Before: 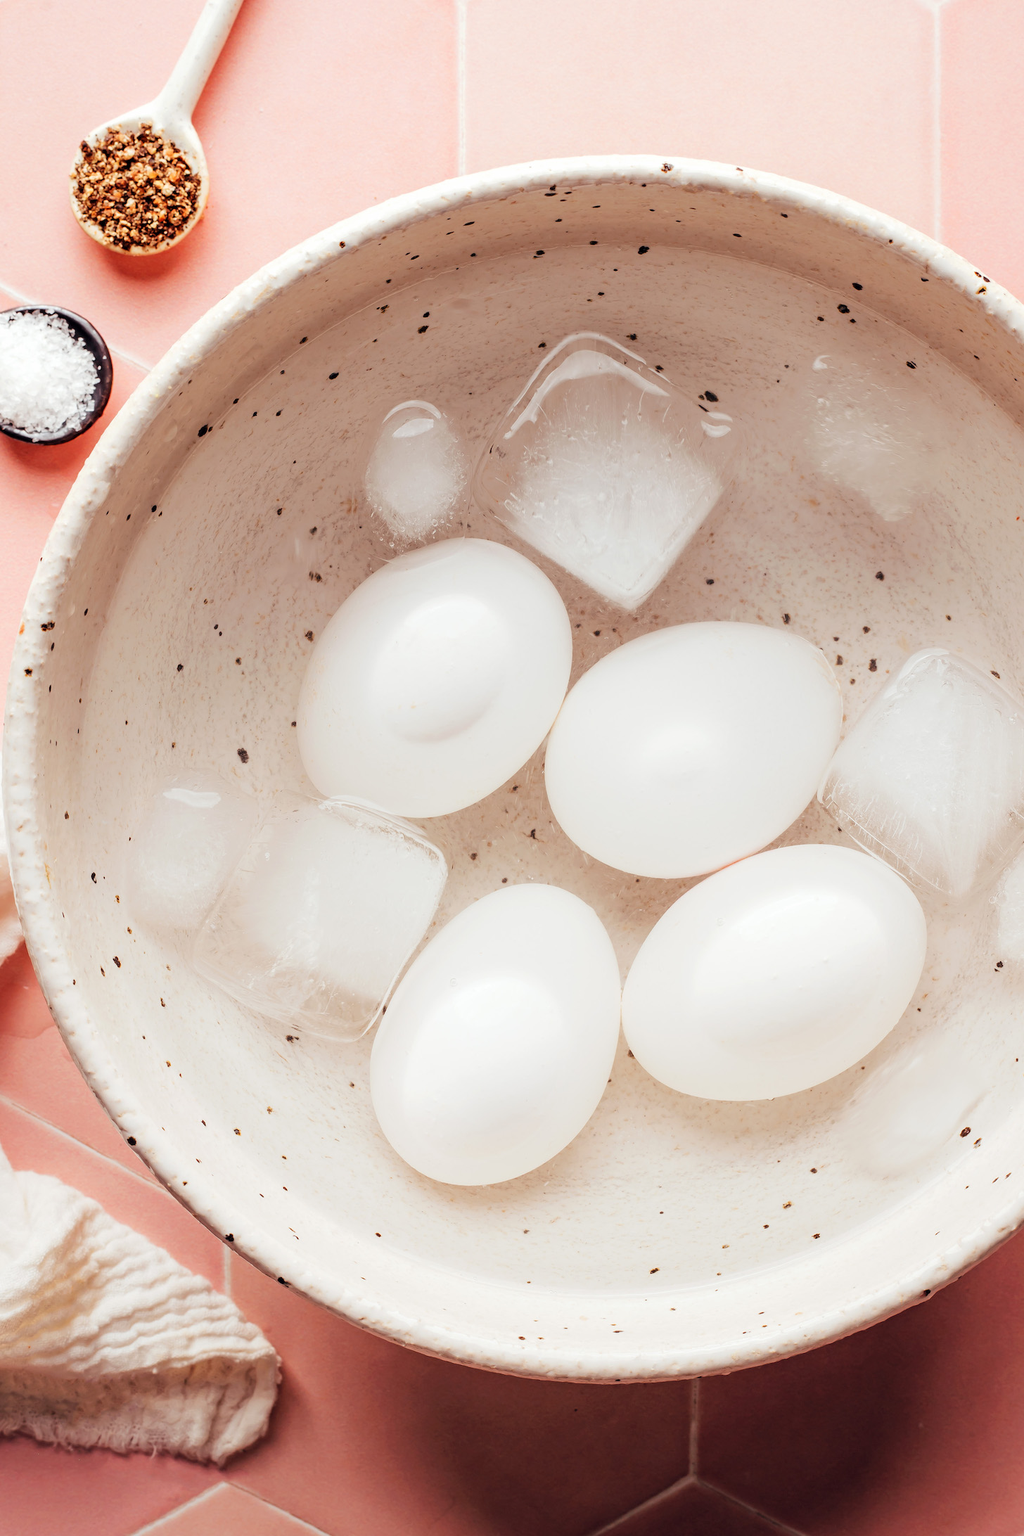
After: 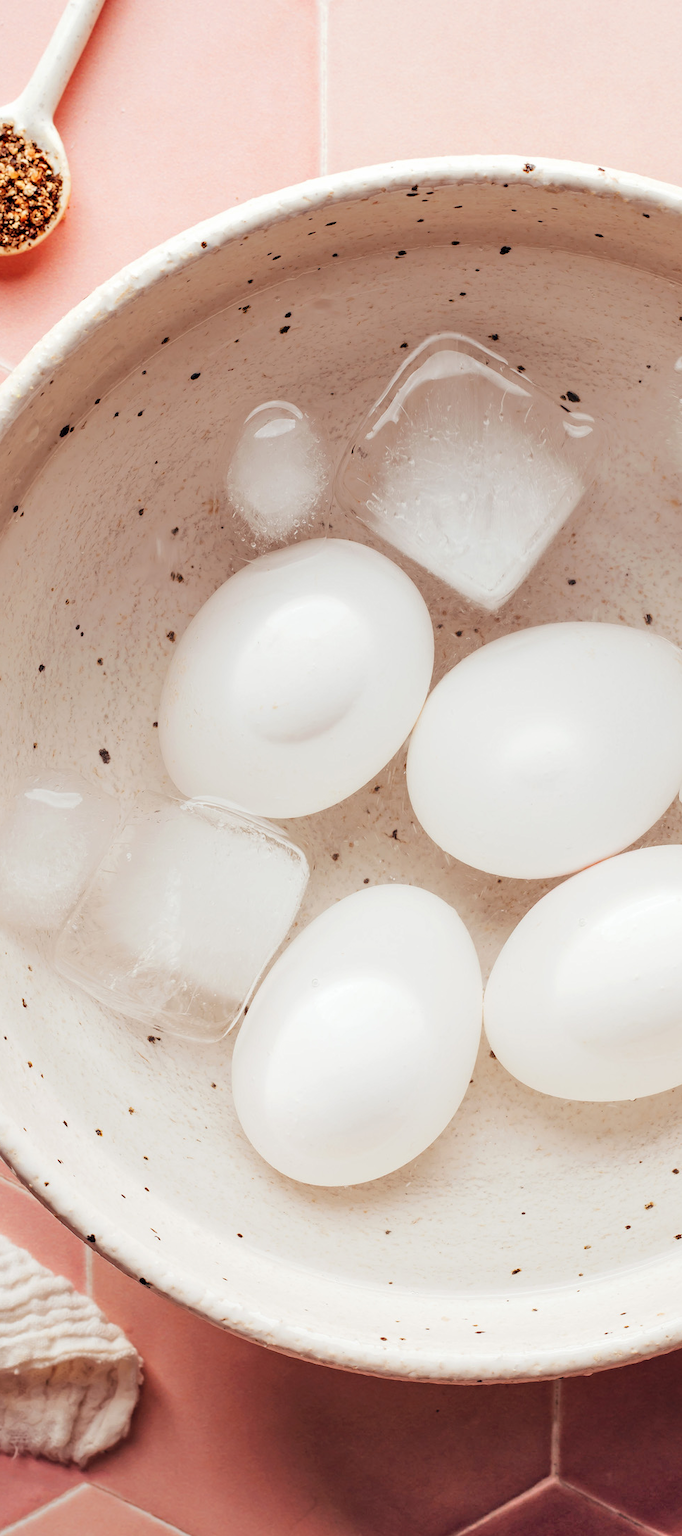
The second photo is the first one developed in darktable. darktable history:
shadows and highlights: shadows 75, highlights -25, soften with gaussian
crop and rotate: left 13.537%, right 19.796%
